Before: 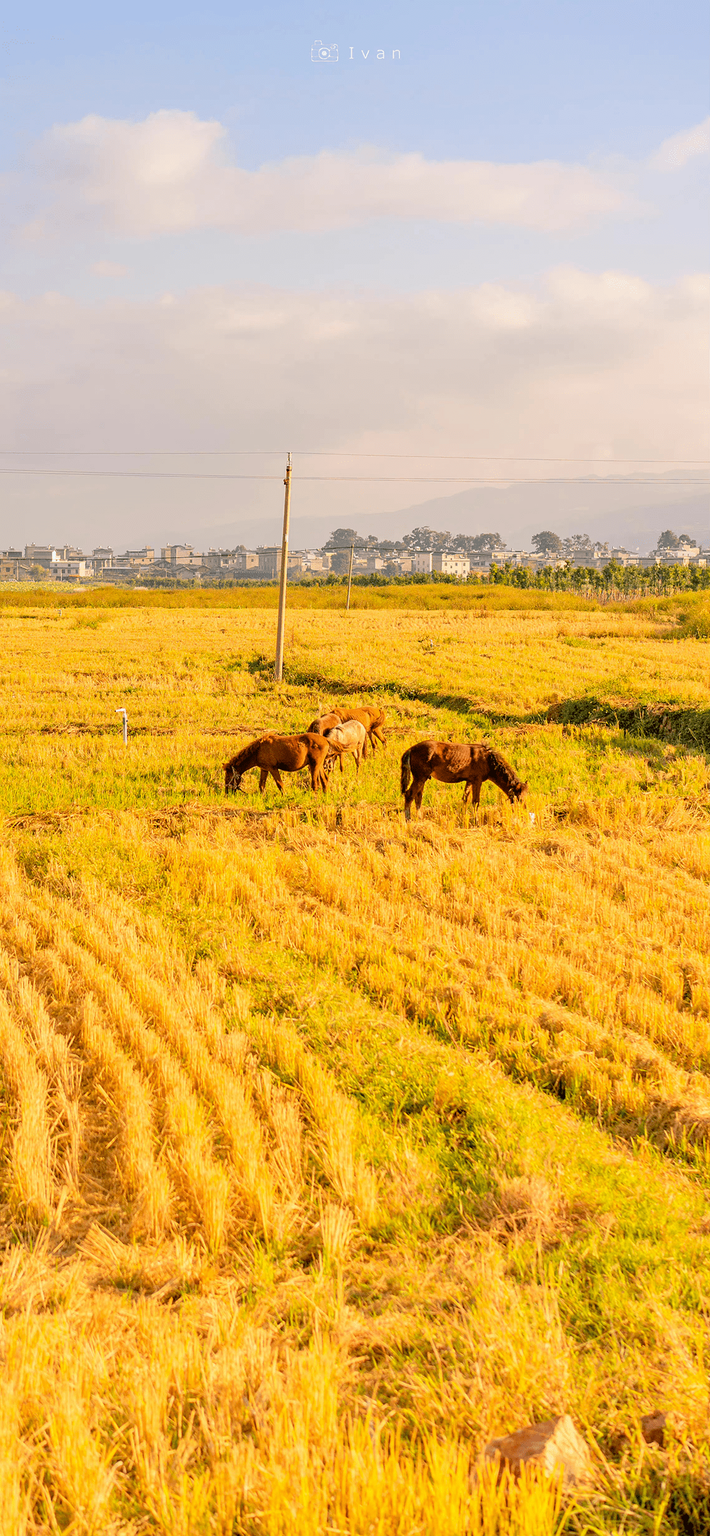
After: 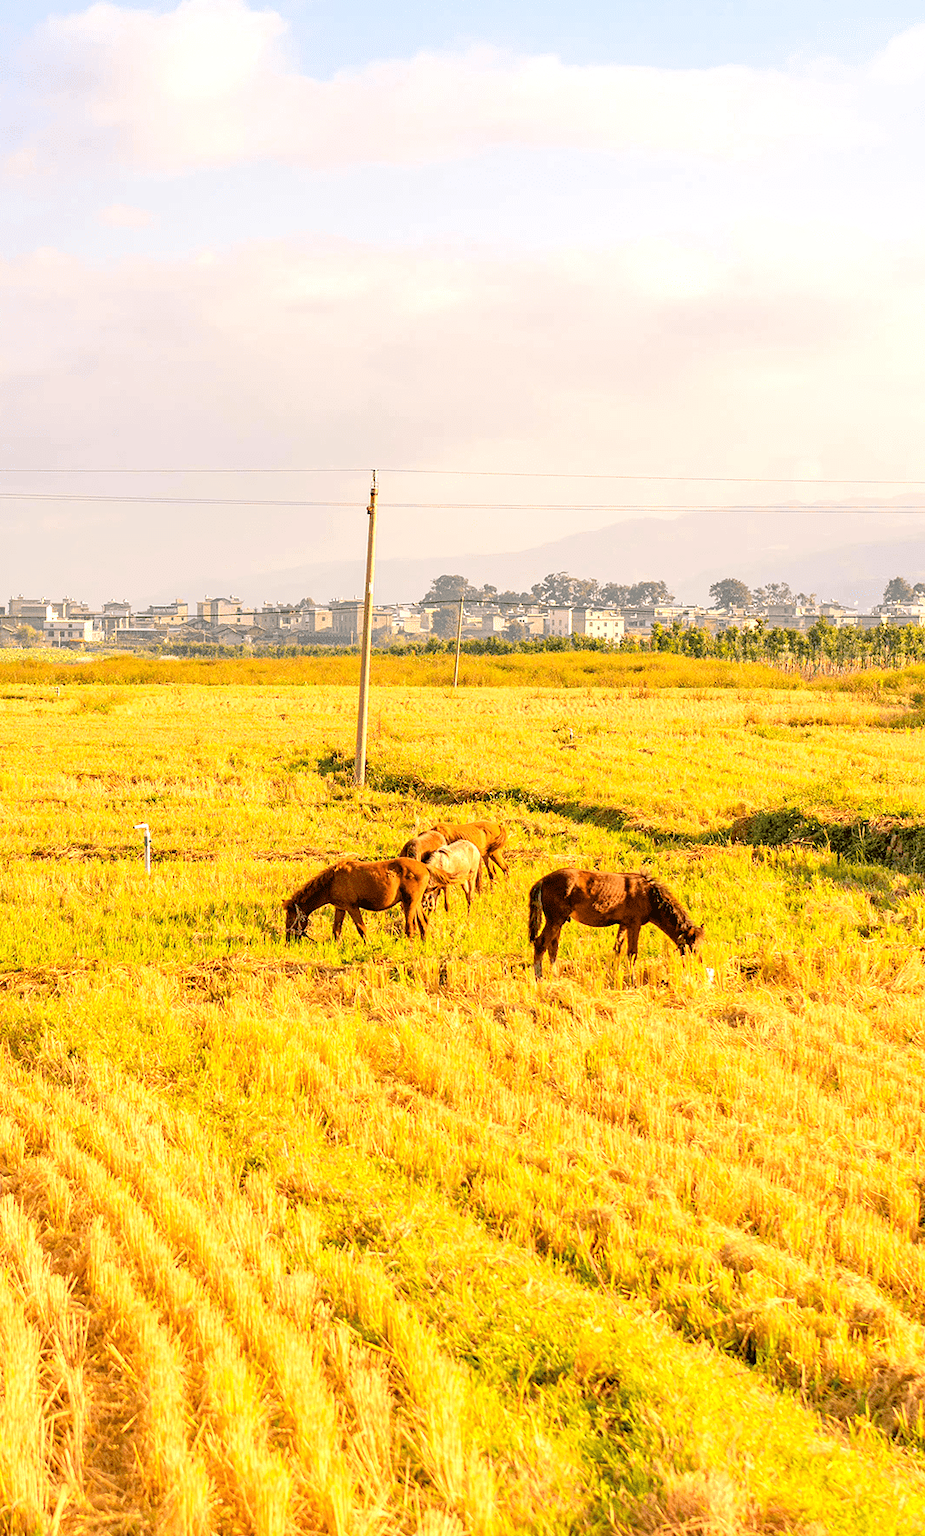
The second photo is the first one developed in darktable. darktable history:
exposure: exposure 0.496 EV, compensate highlight preservation false
crop: left 2.594%, top 7.375%, right 3.111%, bottom 20.309%
